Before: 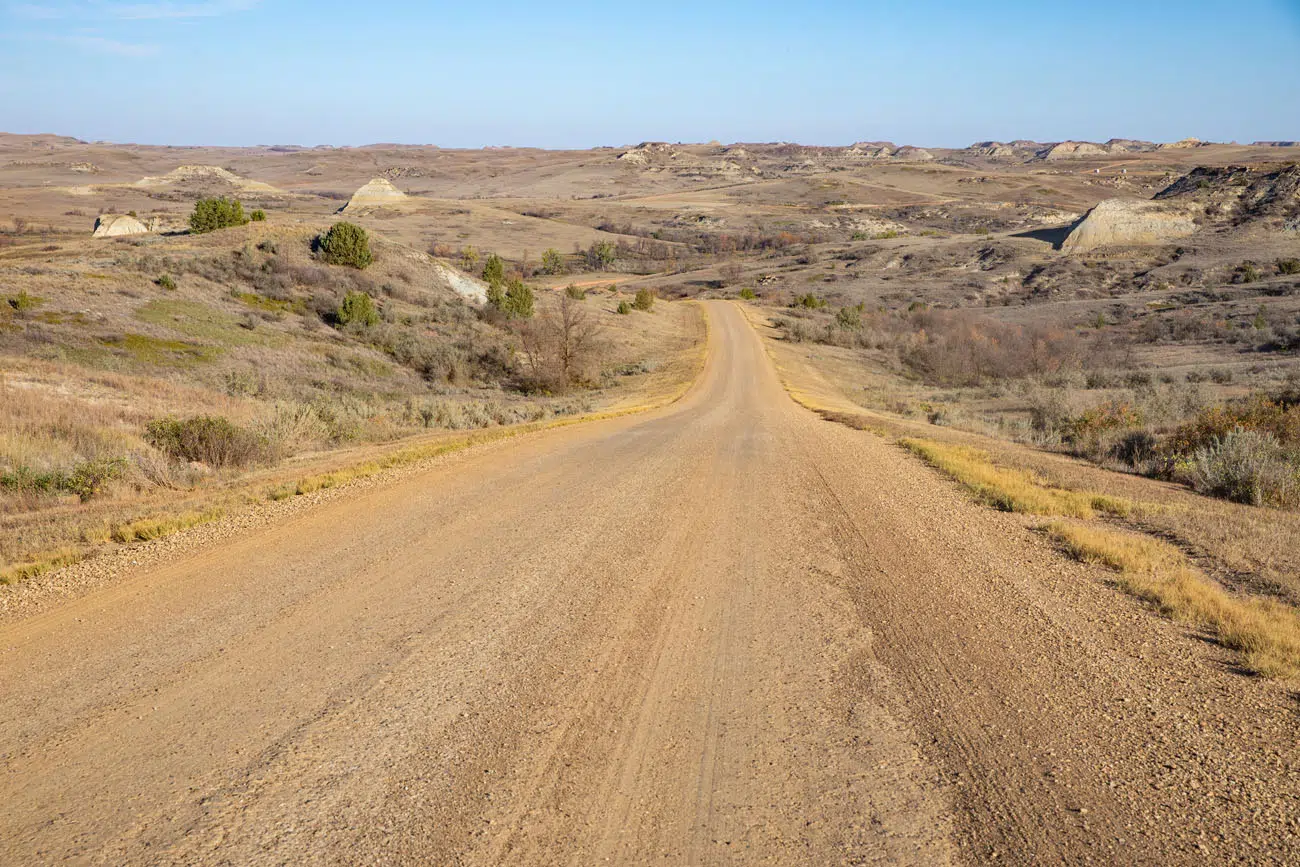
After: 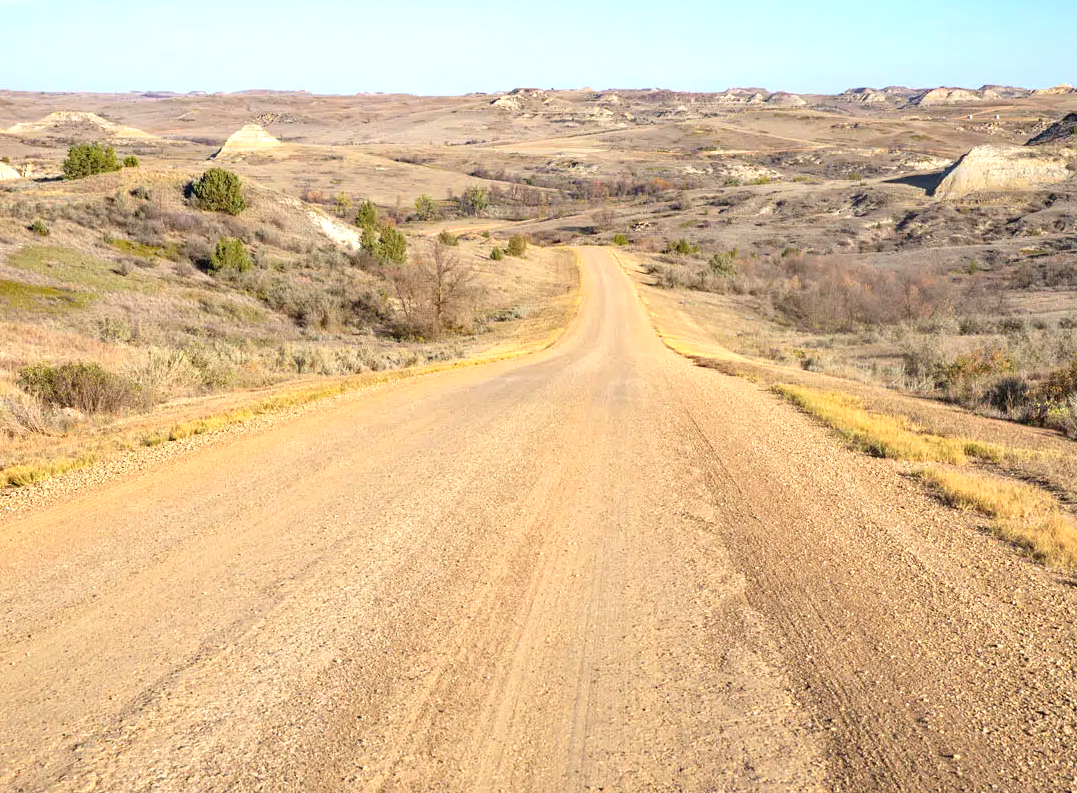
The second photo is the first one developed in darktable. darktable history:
crop: left 9.807%, top 6.259%, right 7.334%, bottom 2.177%
exposure: black level correction 0, exposure 0.7 EV, compensate exposure bias true, compensate highlight preservation false
